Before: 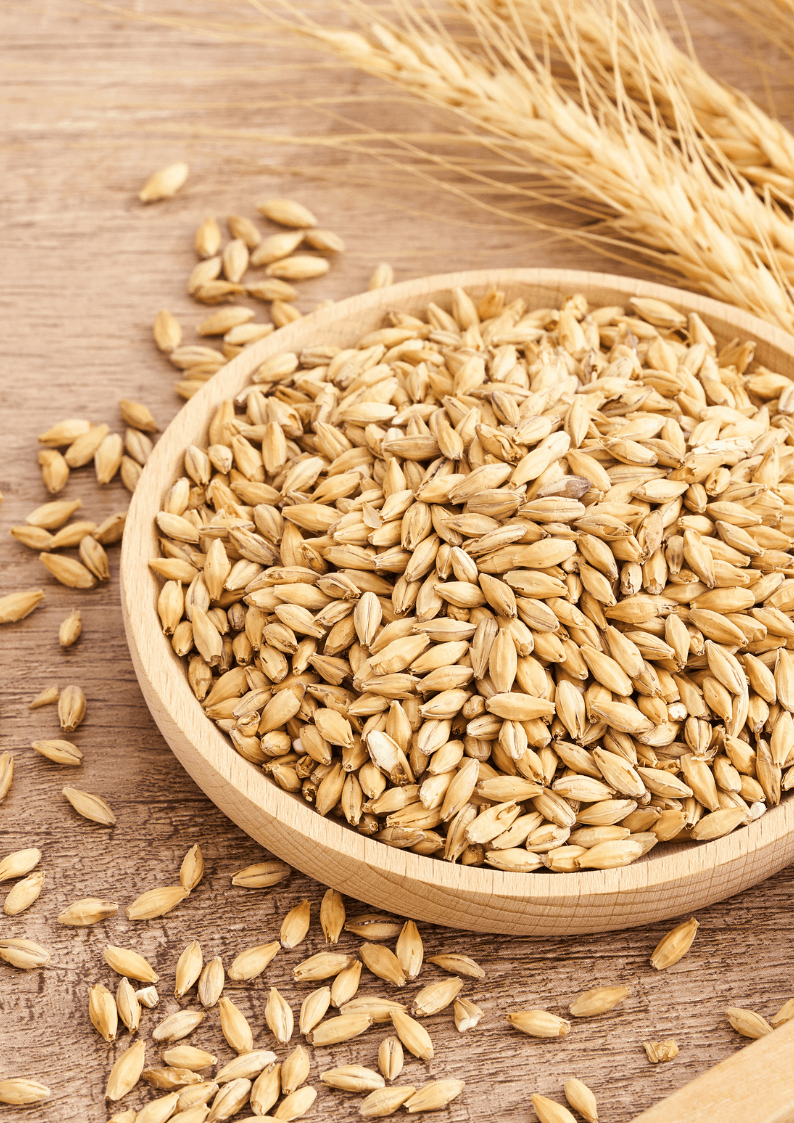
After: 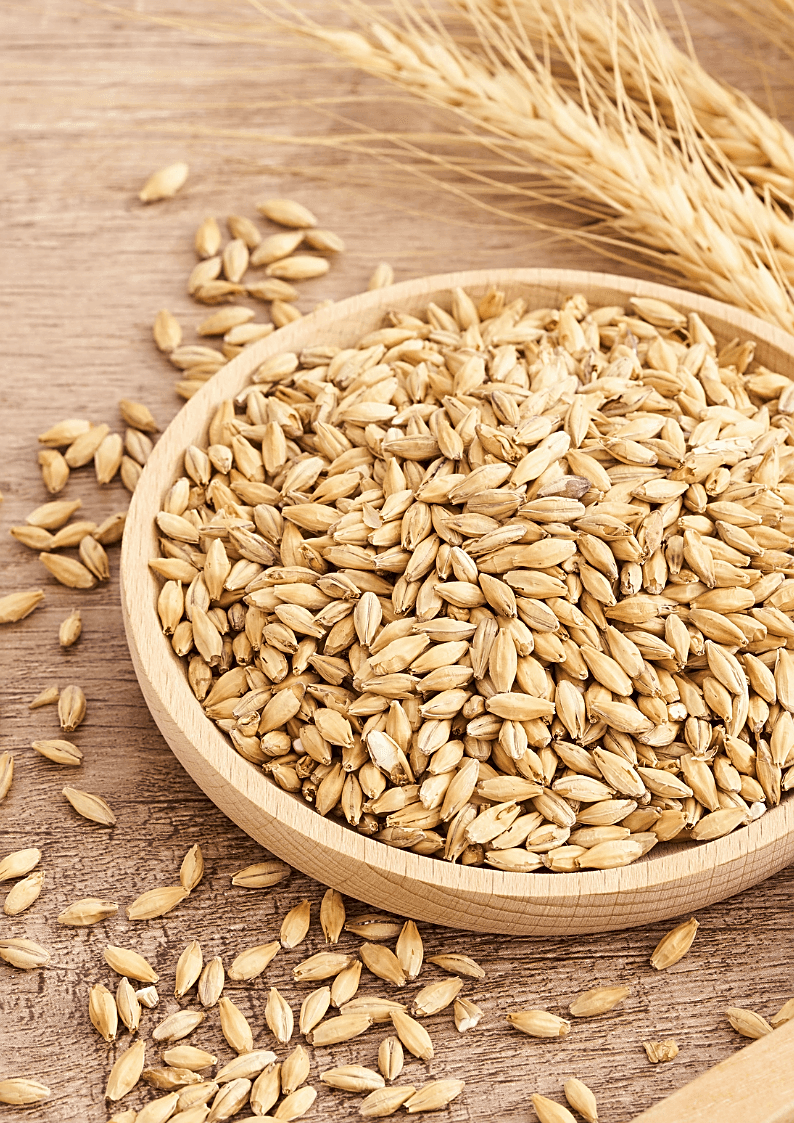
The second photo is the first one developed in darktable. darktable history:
sharpen: on, module defaults
contrast brightness saturation: saturation -0.063
